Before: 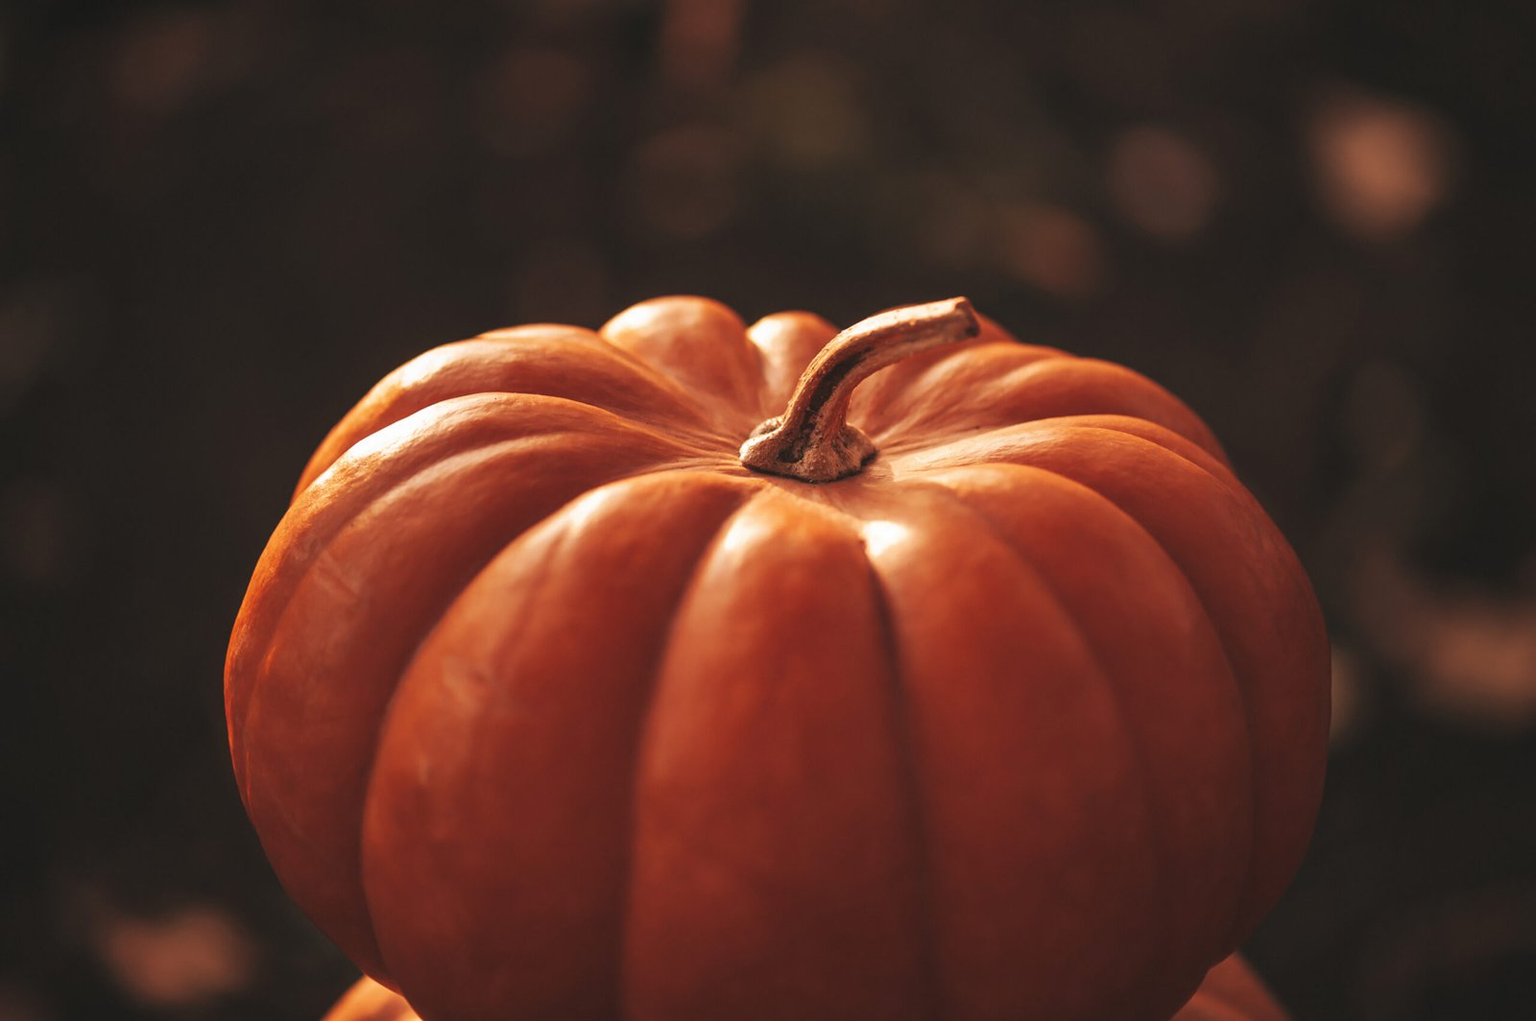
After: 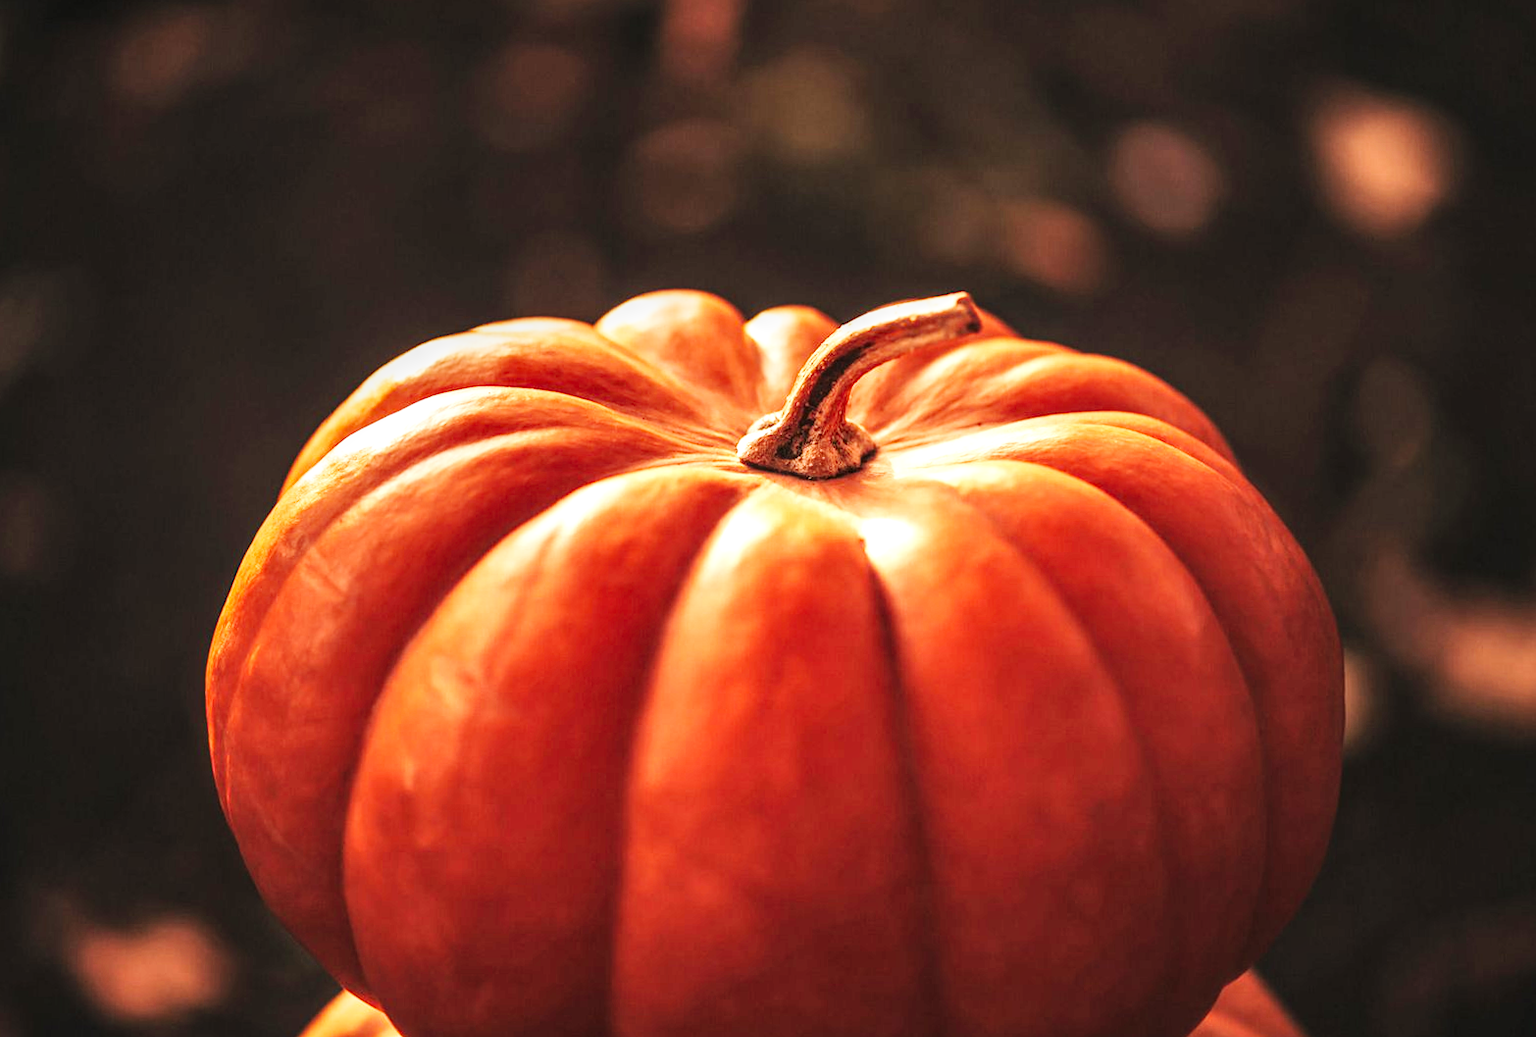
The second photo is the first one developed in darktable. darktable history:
rotate and perspective: rotation 0.226°, lens shift (vertical) -0.042, crop left 0.023, crop right 0.982, crop top 0.006, crop bottom 0.994
local contrast: highlights 35%, detail 135%
base curve: curves: ch0 [(0, 0.003) (0.001, 0.002) (0.006, 0.004) (0.02, 0.022) (0.048, 0.086) (0.094, 0.234) (0.162, 0.431) (0.258, 0.629) (0.385, 0.8) (0.548, 0.918) (0.751, 0.988) (1, 1)], preserve colors none
